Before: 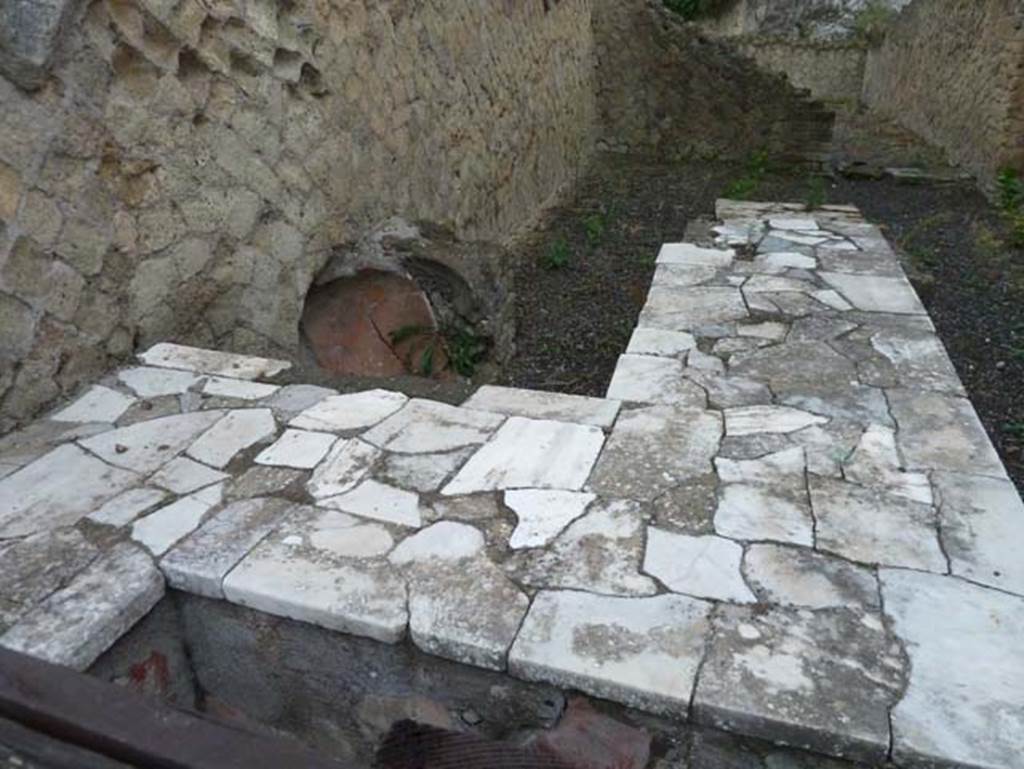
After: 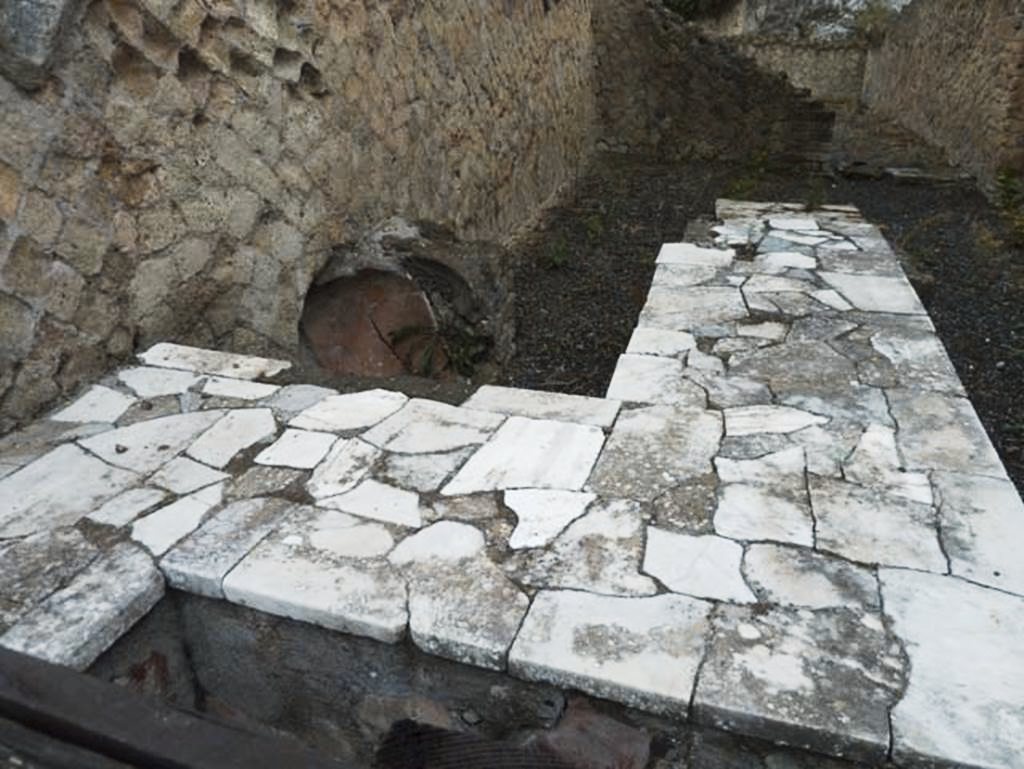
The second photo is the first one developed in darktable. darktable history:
tone curve: curves: ch0 [(0, 0) (0.003, 0.003) (0.011, 0.012) (0.025, 0.023) (0.044, 0.04) (0.069, 0.056) (0.1, 0.082) (0.136, 0.107) (0.177, 0.144) (0.224, 0.186) (0.277, 0.237) (0.335, 0.297) (0.399, 0.37) (0.468, 0.465) (0.543, 0.567) (0.623, 0.68) (0.709, 0.782) (0.801, 0.86) (0.898, 0.924) (1, 1)], preserve colors none
color look up table: target L [94.13, 95.35, 91.36, 88.11, 83.29, 75.98, 74.02, 72.18, 66.77, 60.38, 50.93, 49.86, 30.43, 4.408, 200.19, 86.67, 77.42, 65.94, 65.92, 60.21, 59.46, 46.97, 44.84, 39.09, 36.39, 31.78, 13.51, 97.26, 80.91, 71.28, 64.75, 55.59, 51.58, 47.99, 60.44, 50.94, 40.8, 26.08, 25.33, 33.17, 24.02, 3.501, 5.732, 92.82, 87.3, 74.1, 63.35, 43.56, 34.42], target a [-14.23, -16.59, -34.59, -25.34, -29.38, -10.45, -26.59, -8.973, -1.666, -21.8, -6.462, -16.44, -13.68, 1.397, 0, -3.886, 5.66, 31.42, 15.2, 30.73, 35.53, 56.84, 24.32, 48.8, 5.058, 19.28, 30.7, -0.65, 11.97, 8.402, -0.59, 42.14, 50.32, 54.1, -16.56, -0.172, 19.02, 36.82, 36.6, -0.353, 25.89, 13.77, 21.53, -17.42, -9.694, -20.07, -21.57, -8.127, -10.71], target b [82.62, 70.12, 73.42, 66.64, 67.61, 59.88, 21.51, 15.9, 38.32, 44.31, 40.79, 35.04, 19.25, 3.986, 0, 70.07, 62.73, 2.403, 29.97, 52.06, 35.97, 56.7, 6.663, 40.54, 11.4, 37.08, 18.1, 2.5, -4.954, -20.41, 0.997, -23.49, 1.114, -18.97, -35.62, -39.17, -24.37, -46.94, -8.436, -29.36, -51.85, -10.62, -42.31, 0.335, -11.04, -25.54, 1.727, -16.47, -2.243], num patches 49
